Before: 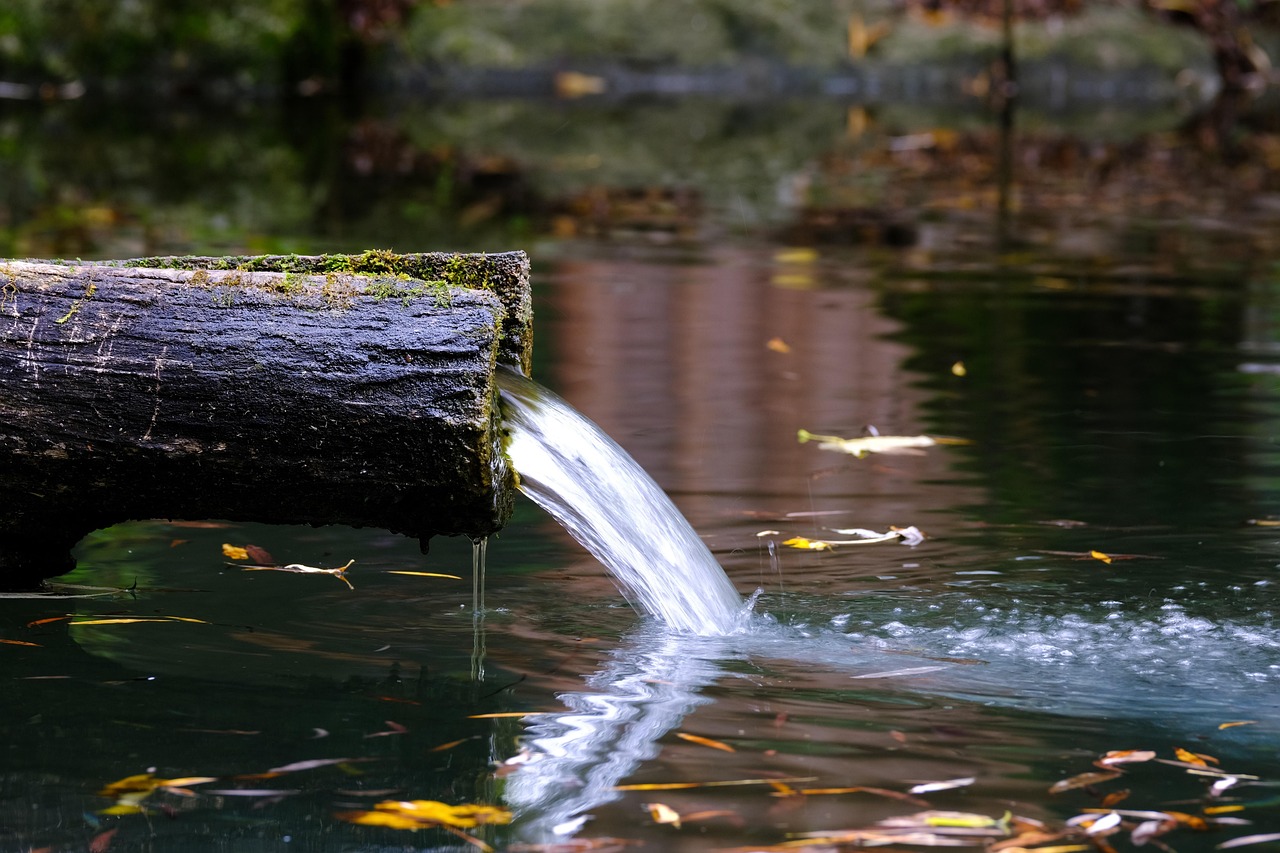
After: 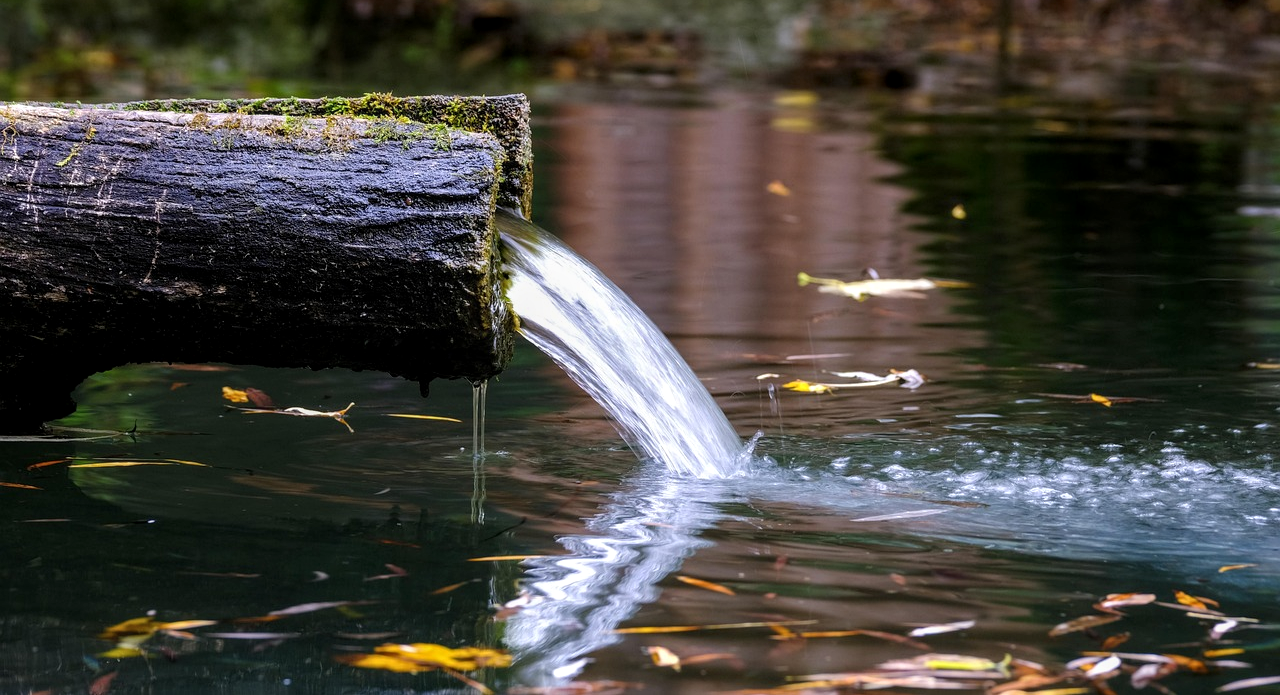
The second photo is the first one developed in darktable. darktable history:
local contrast: on, module defaults
crop and rotate: top 18.507%
